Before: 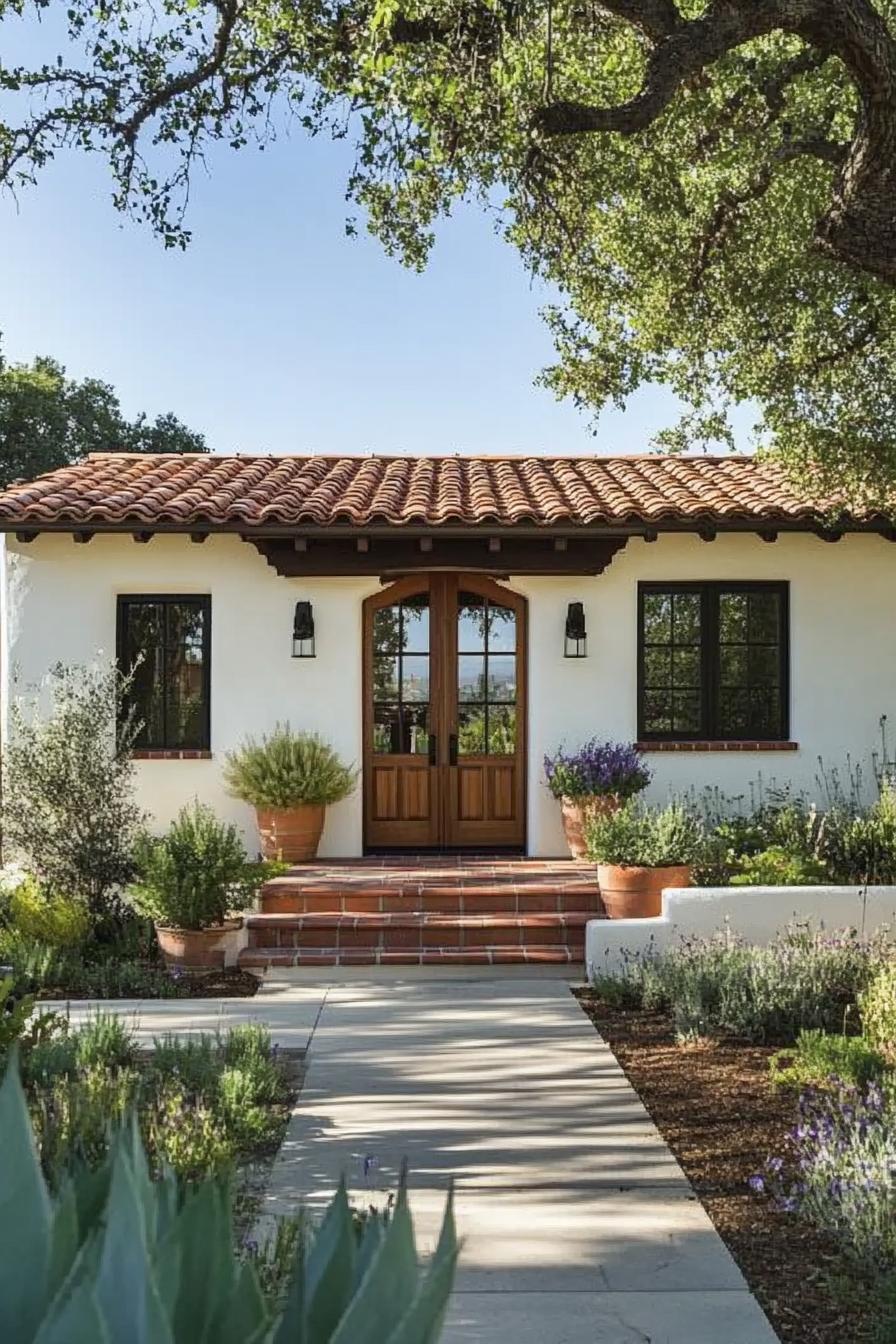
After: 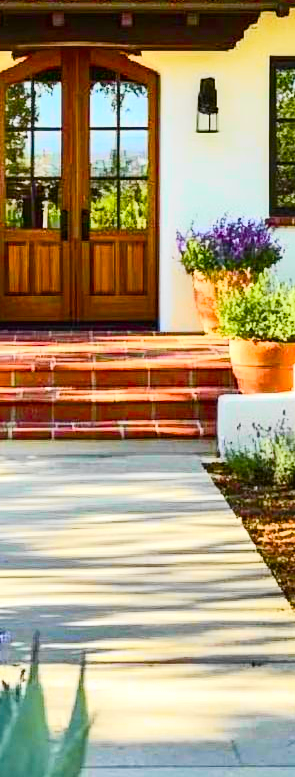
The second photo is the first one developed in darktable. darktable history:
crop: left 41.114%, top 39.1%, right 25.898%, bottom 3.038%
color balance rgb: shadows lift › luminance -20.354%, power › hue 72.97°, linear chroma grading › global chroma 14.424%, perceptual saturation grading › global saturation 20%, perceptual saturation grading › highlights -25.363%, perceptual saturation grading › shadows 49.464%, global vibrance 40.667%
exposure: exposure 0.665 EV, compensate highlight preservation false
tone curve: curves: ch0 [(0, 0.015) (0.037, 0.022) (0.131, 0.116) (0.316, 0.345) (0.49, 0.615) (0.677, 0.82) (0.813, 0.891) (1, 0.955)]; ch1 [(0, 0) (0.366, 0.367) (0.475, 0.462) (0.494, 0.496) (0.504, 0.497) (0.554, 0.571) (0.618, 0.668) (1, 1)]; ch2 [(0, 0) (0.333, 0.346) (0.375, 0.375) (0.435, 0.424) (0.476, 0.492) (0.502, 0.499) (0.525, 0.522) (0.558, 0.575) (0.614, 0.656) (1, 1)], color space Lab, independent channels, preserve colors none
